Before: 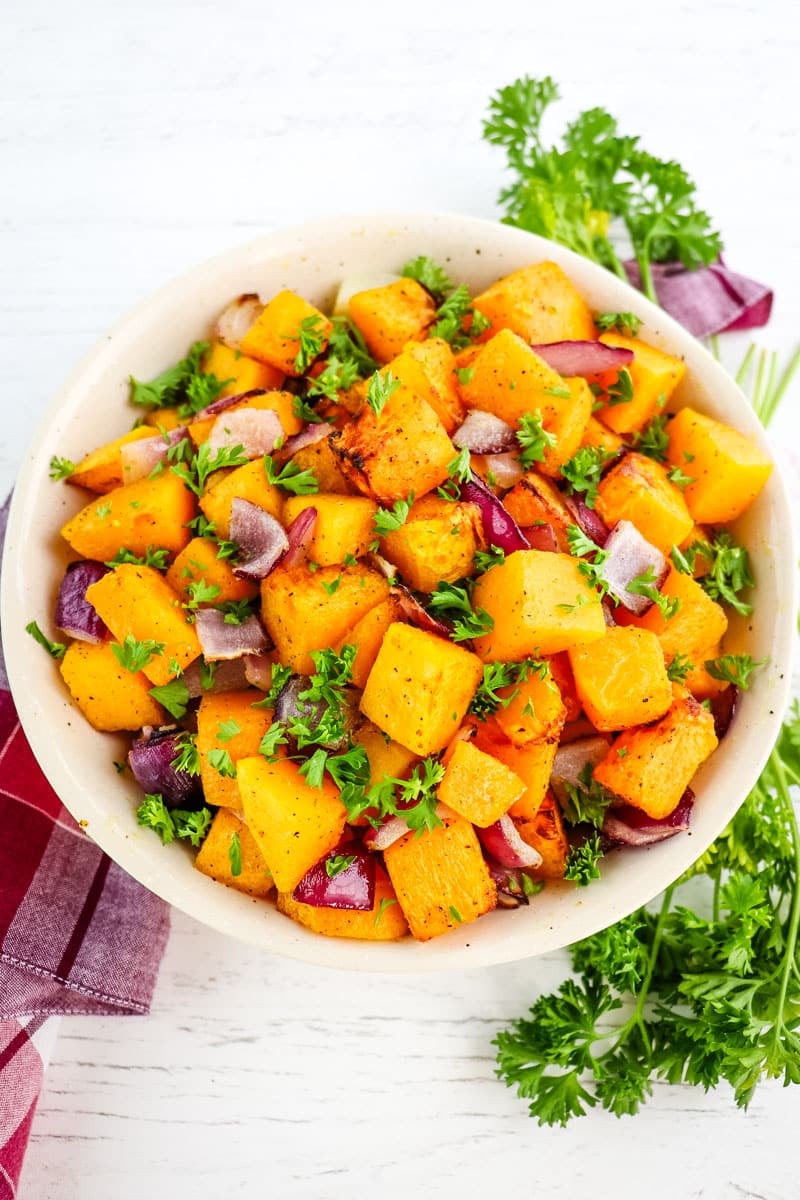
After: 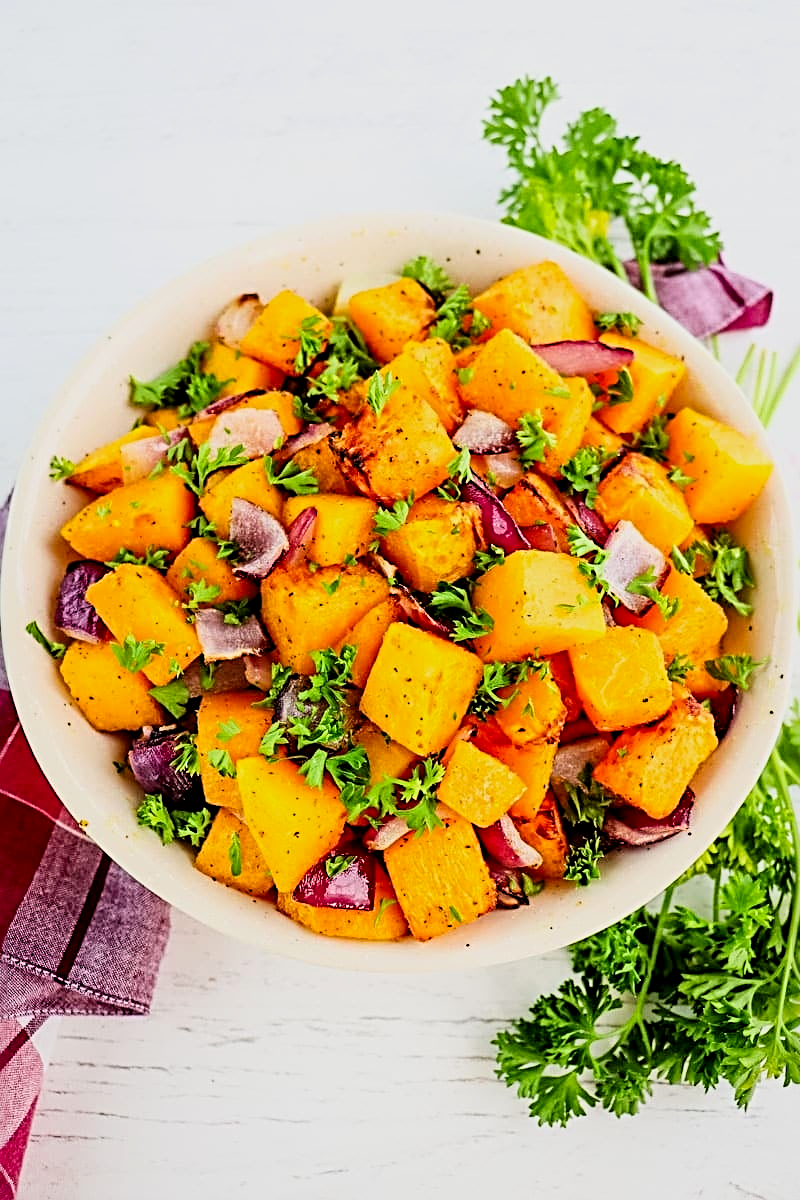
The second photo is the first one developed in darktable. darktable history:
sharpen: radius 3.064, amount 0.769
filmic rgb: black relative exposure -7.72 EV, white relative exposure 4.36 EV, threshold 5.98 EV, target black luminance 0%, hardness 3.75, latitude 50.74%, contrast 1.063, highlights saturation mix 8.79%, shadows ↔ highlights balance -0.233%, color science v6 (2022), enable highlight reconstruction true
contrast brightness saturation: contrast 0.151, brightness -0.014, saturation 0.096
